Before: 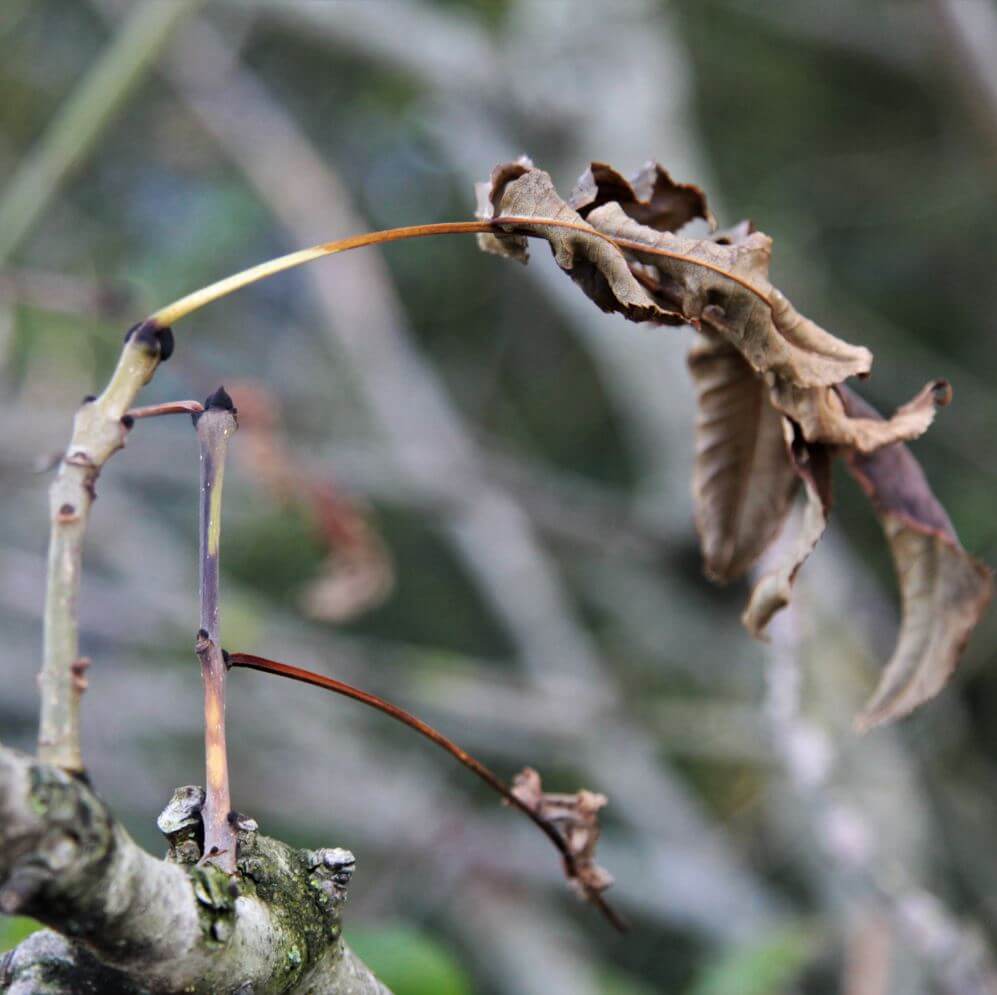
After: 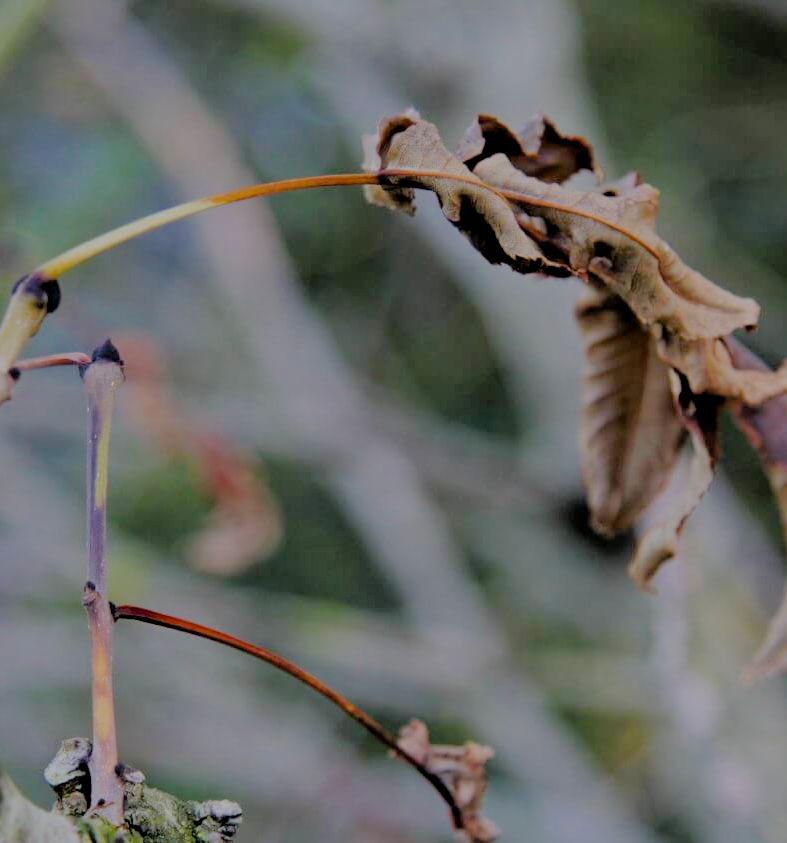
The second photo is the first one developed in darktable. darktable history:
crop: left 11.42%, top 4.878%, right 9.6%, bottom 10.364%
exposure: black level correction 0.001, compensate highlight preservation false
color balance rgb: linear chroma grading › global chroma 14.944%, perceptual saturation grading › global saturation 24.987%
filmic rgb: black relative exposure -4.45 EV, white relative exposure 6.58 EV, hardness 1.84, contrast 0.511
